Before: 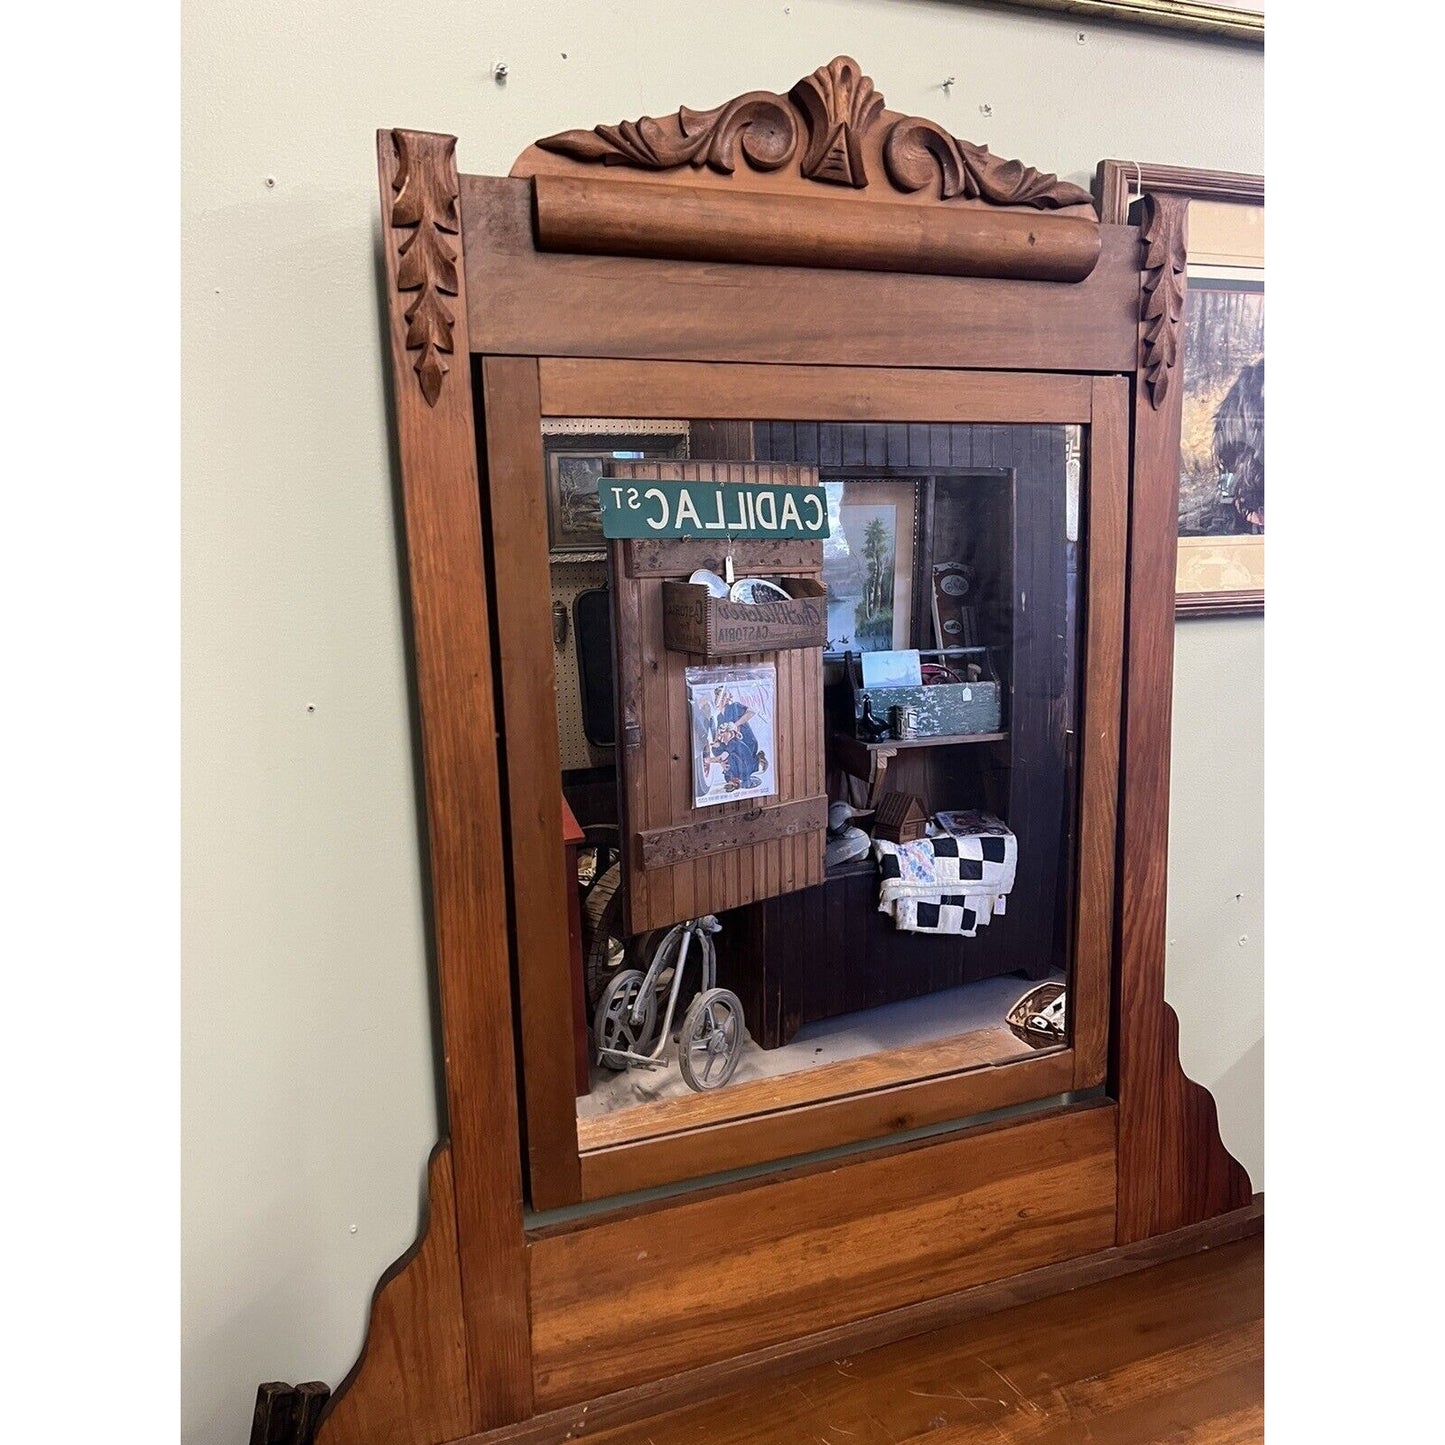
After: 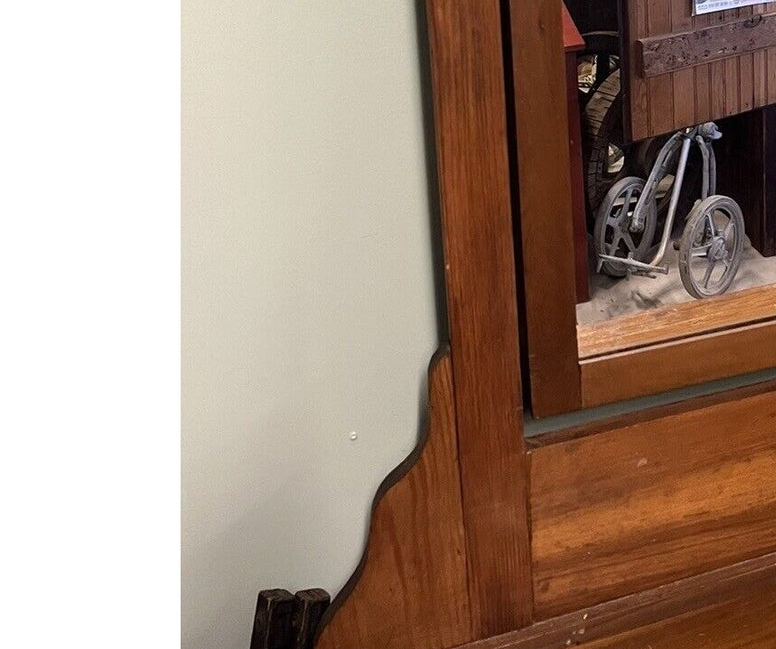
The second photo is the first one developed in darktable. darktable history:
crop and rotate: top 54.915%, right 46.261%, bottom 0.119%
